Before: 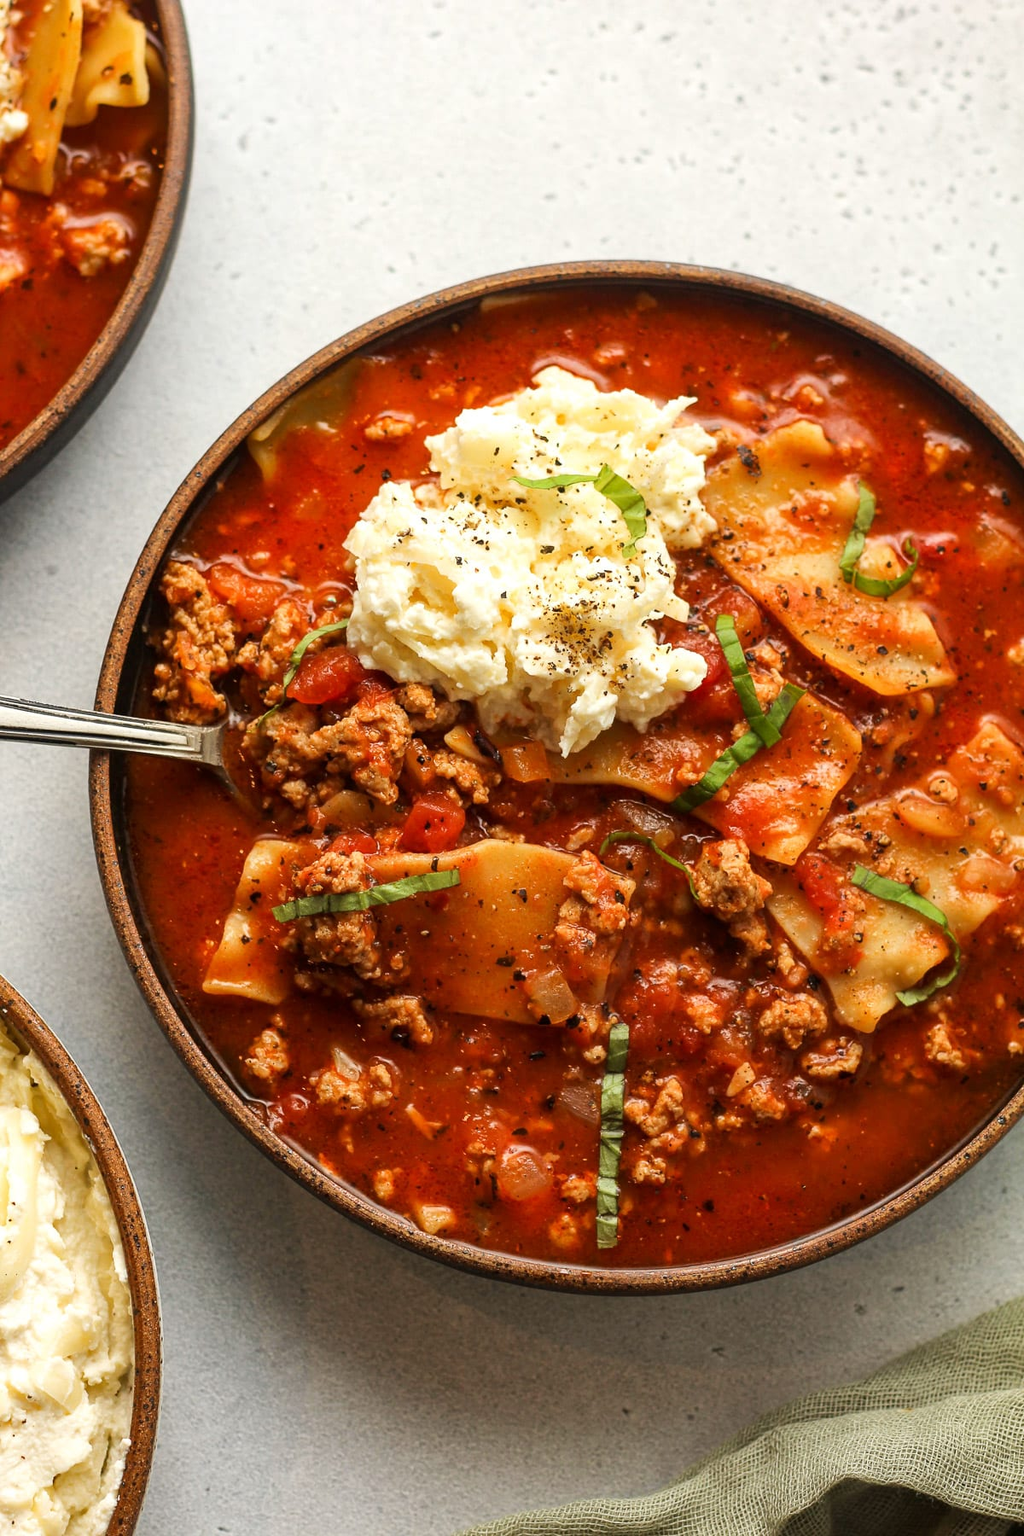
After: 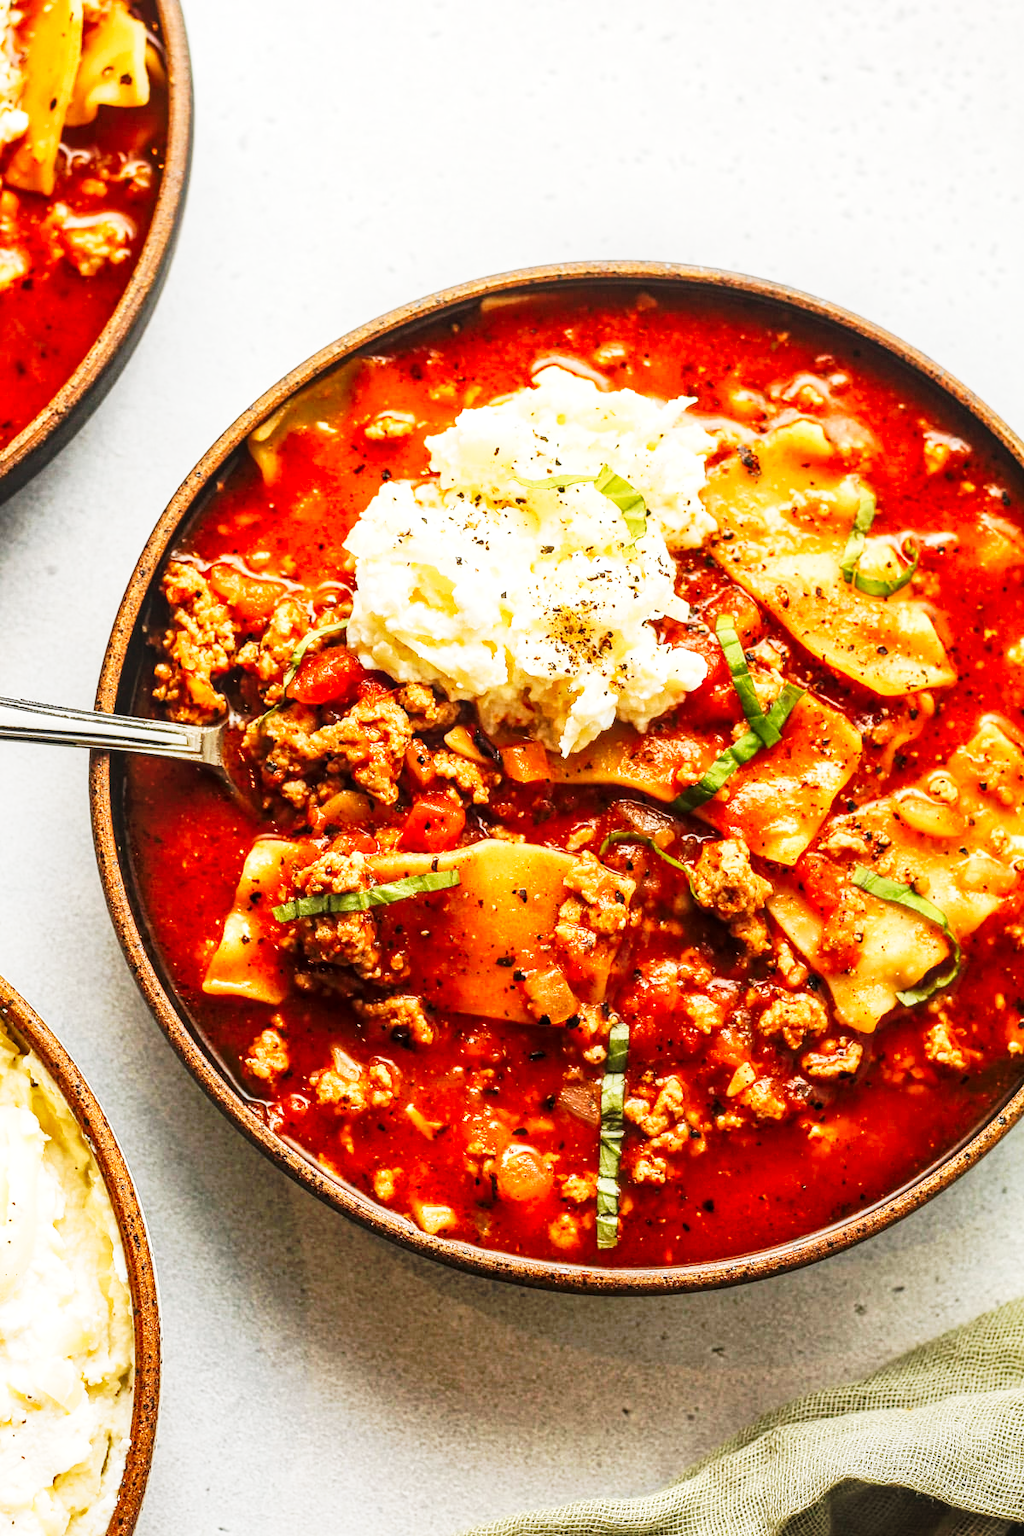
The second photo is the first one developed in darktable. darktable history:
local contrast: on, module defaults
tone curve: curves: ch0 [(0, 0) (0.003, 0.003) (0.011, 0.013) (0.025, 0.028) (0.044, 0.05) (0.069, 0.078) (0.1, 0.113) (0.136, 0.153) (0.177, 0.2) (0.224, 0.271) (0.277, 0.374) (0.335, 0.47) (0.399, 0.574) (0.468, 0.688) (0.543, 0.79) (0.623, 0.859) (0.709, 0.919) (0.801, 0.957) (0.898, 0.978) (1, 1)], preserve colors none
